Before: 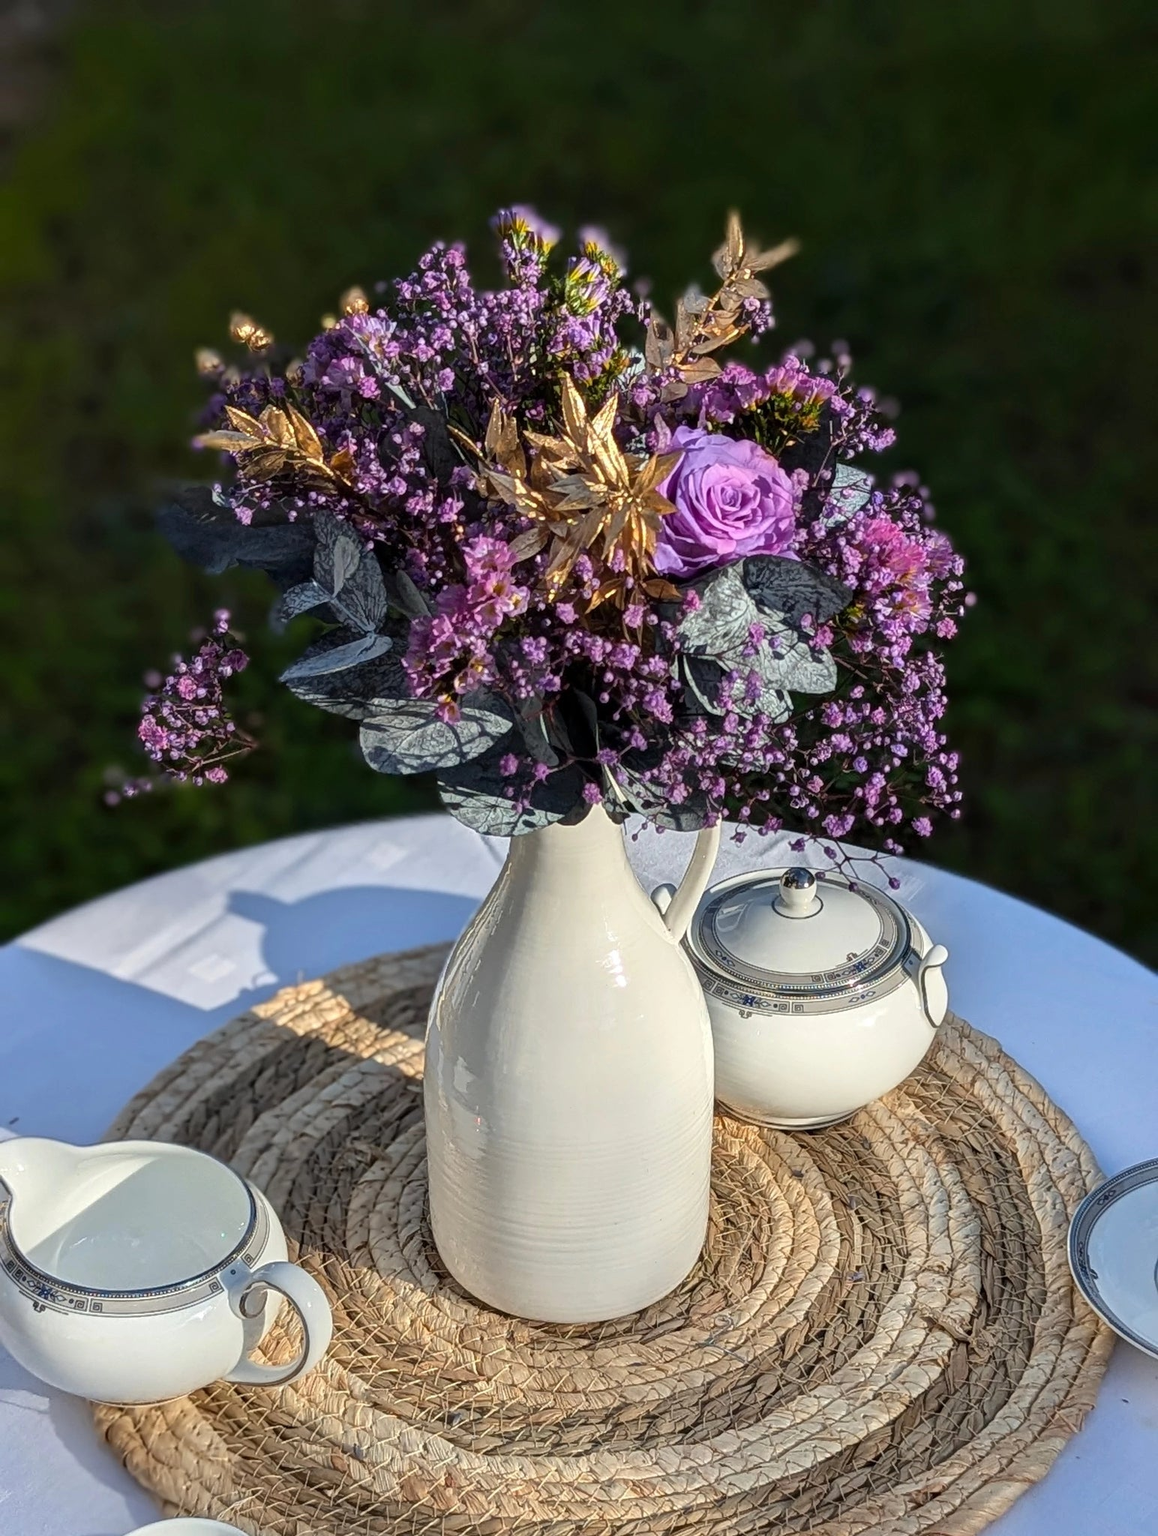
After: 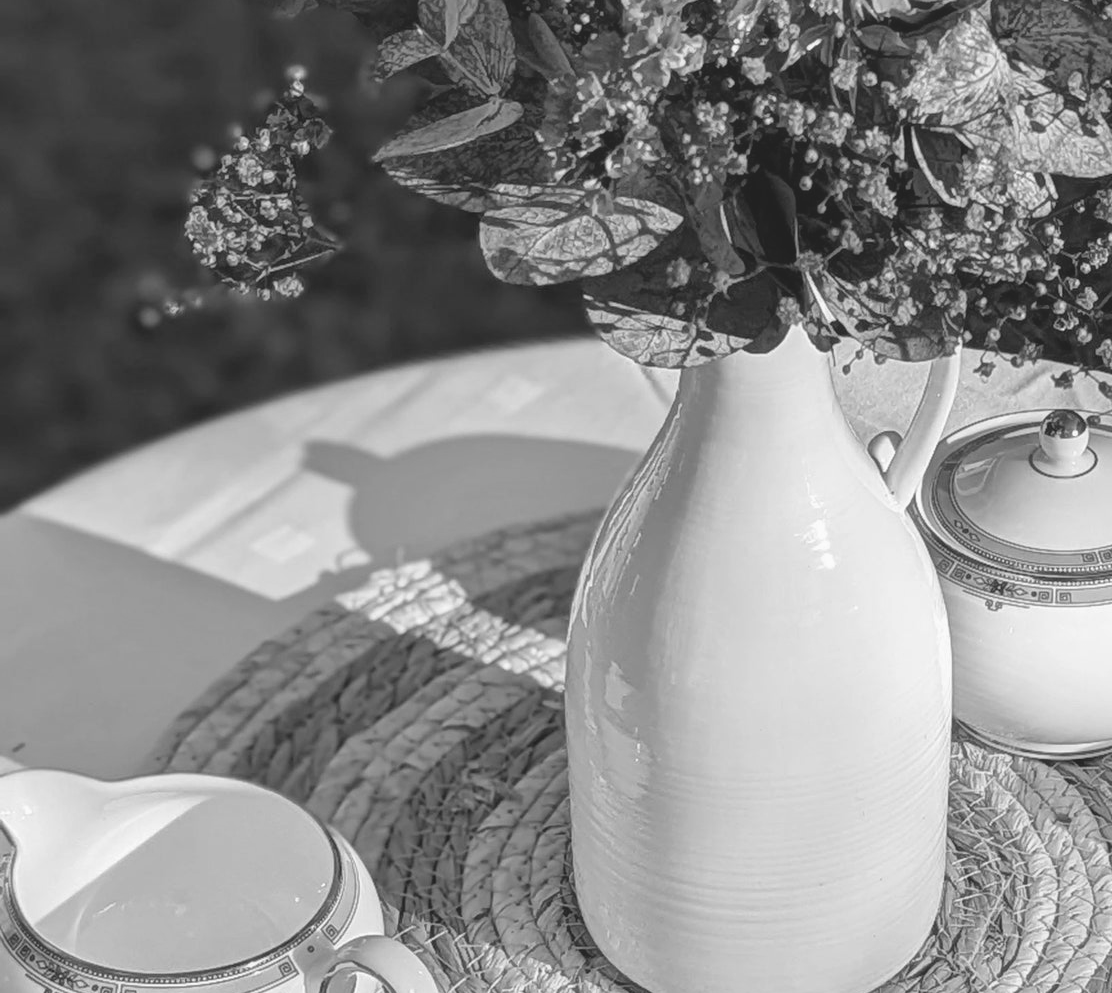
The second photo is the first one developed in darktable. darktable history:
exposure: exposure 0.64 EV, compensate highlight preservation false
crop: top 36.498%, right 27.964%, bottom 14.995%
contrast brightness saturation: contrast -0.26, saturation -0.43
monochrome: a 32, b 64, size 2.3
